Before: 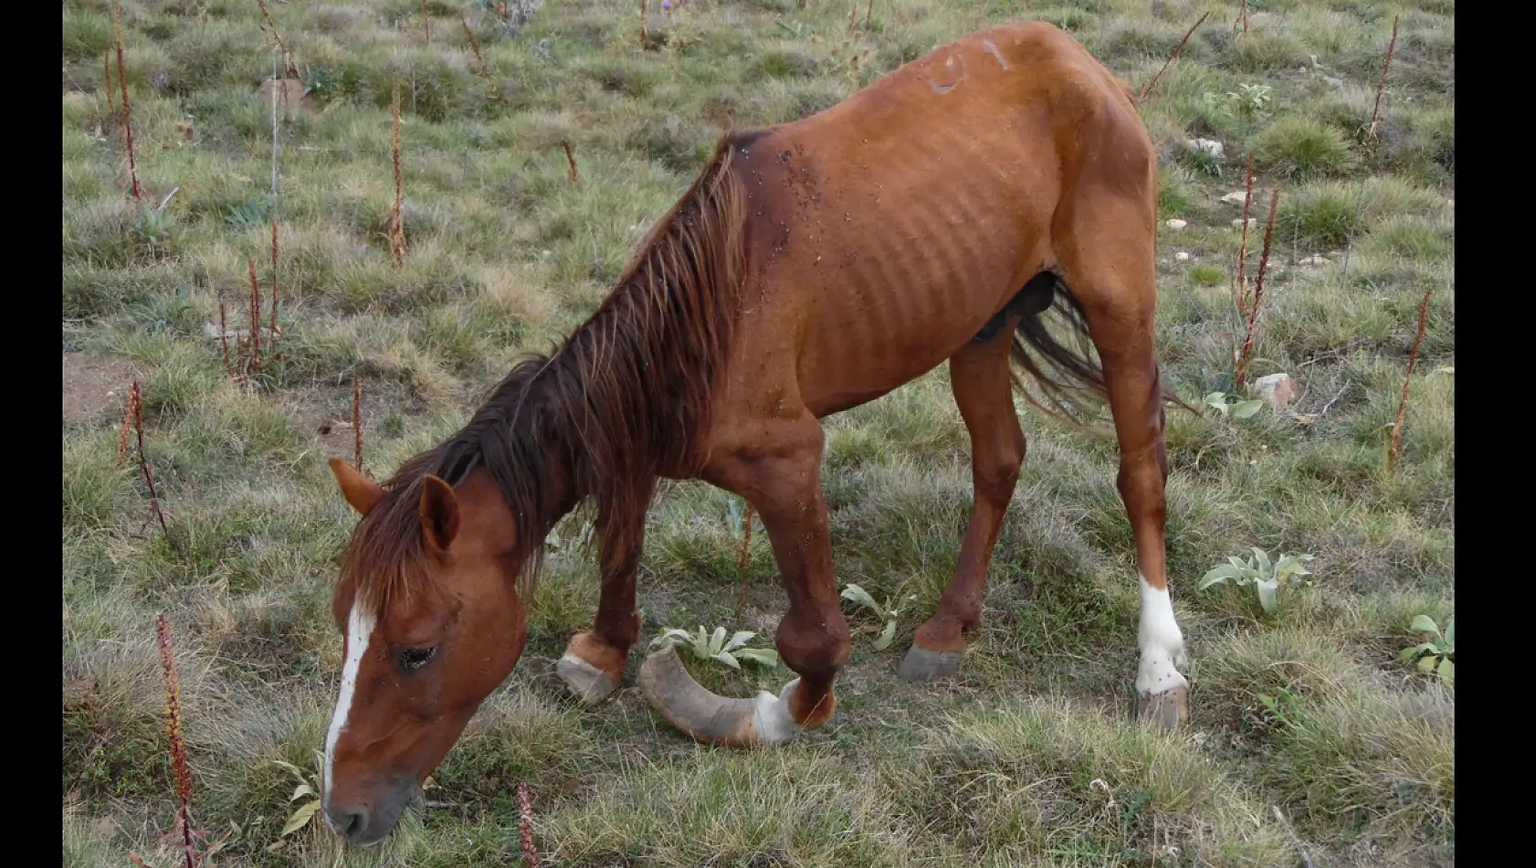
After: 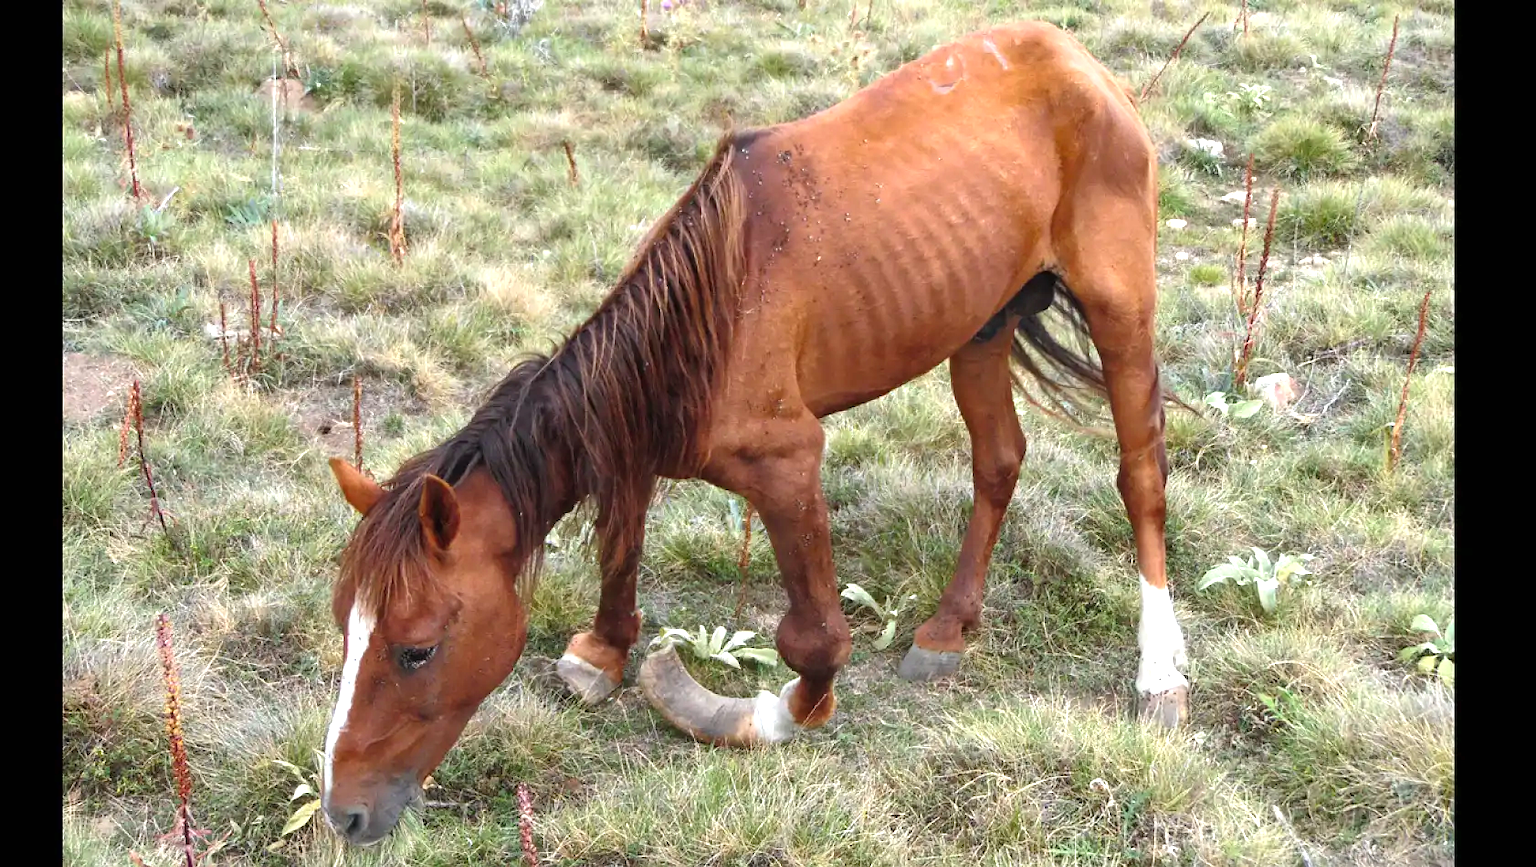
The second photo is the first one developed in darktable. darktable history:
levels: levels [0, 0.394, 0.787]
exposure: black level correction 0, exposure 0.5 EV, compensate highlight preservation false
